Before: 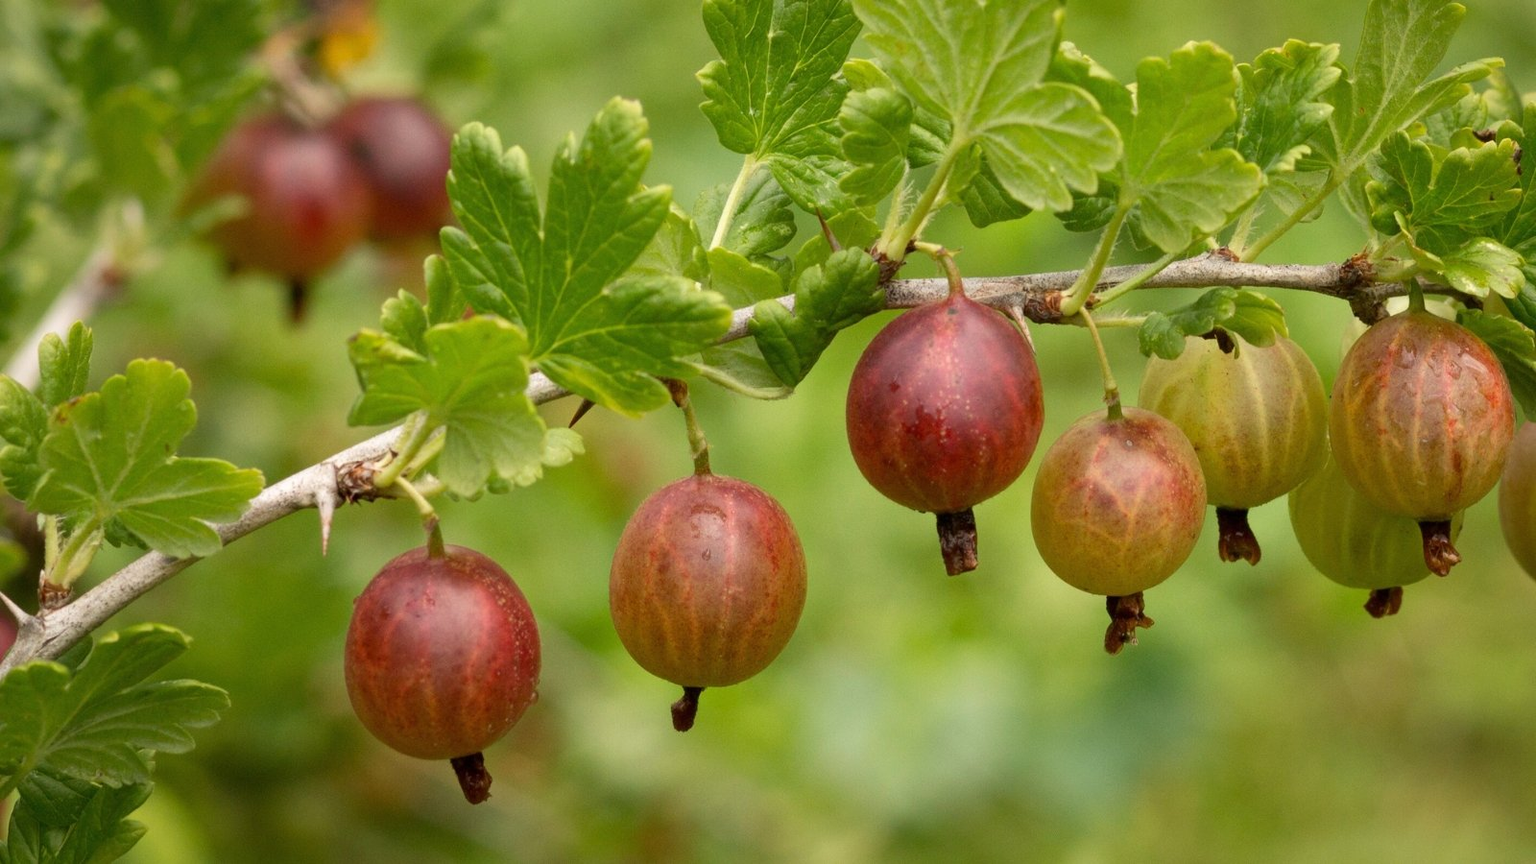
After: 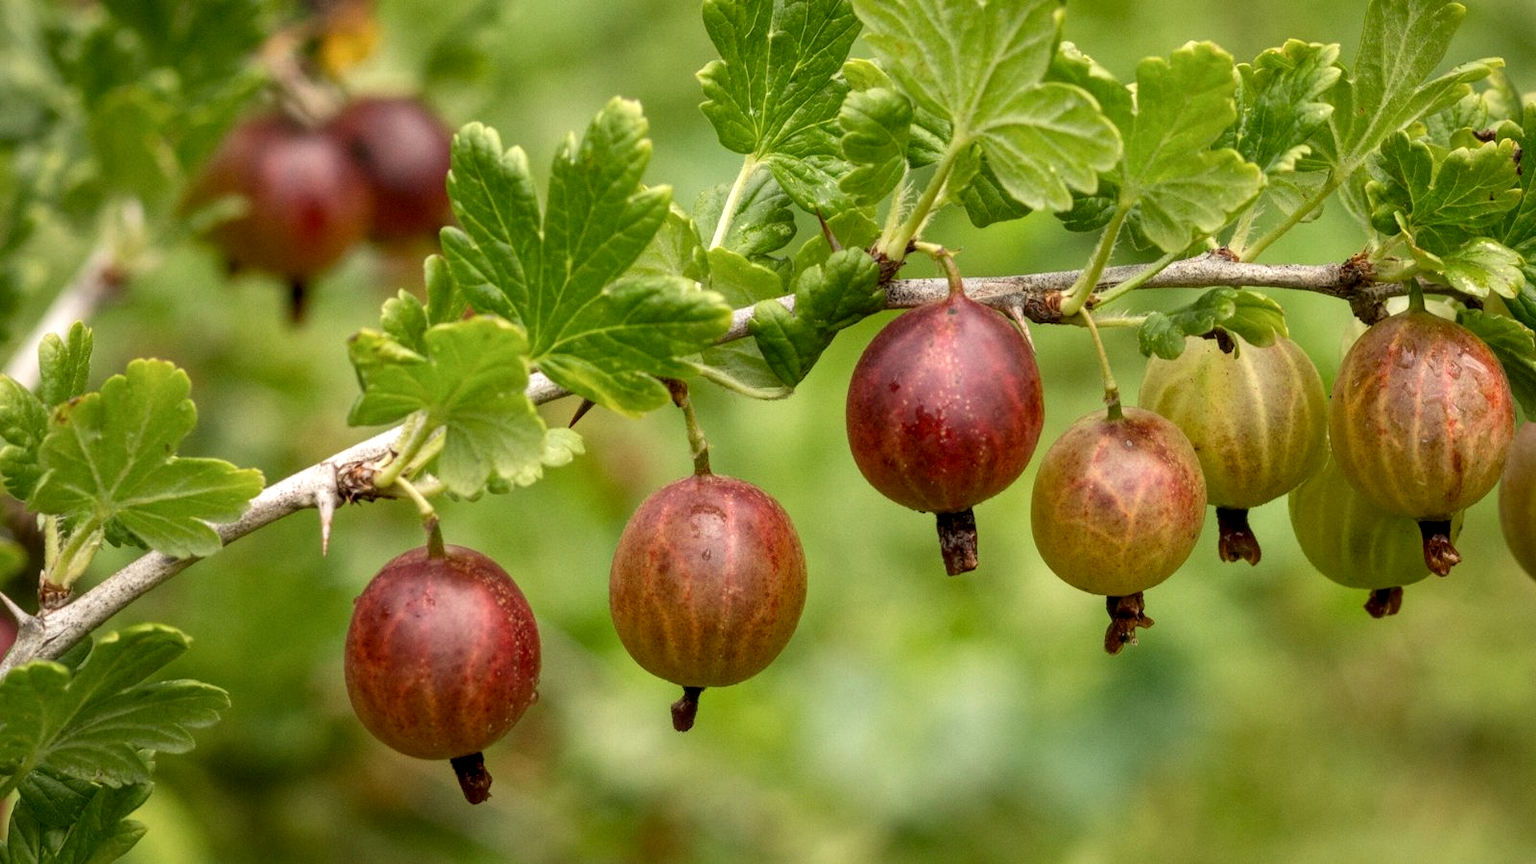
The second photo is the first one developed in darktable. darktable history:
local contrast: highlights 61%, detail 143%, midtone range 0.433
